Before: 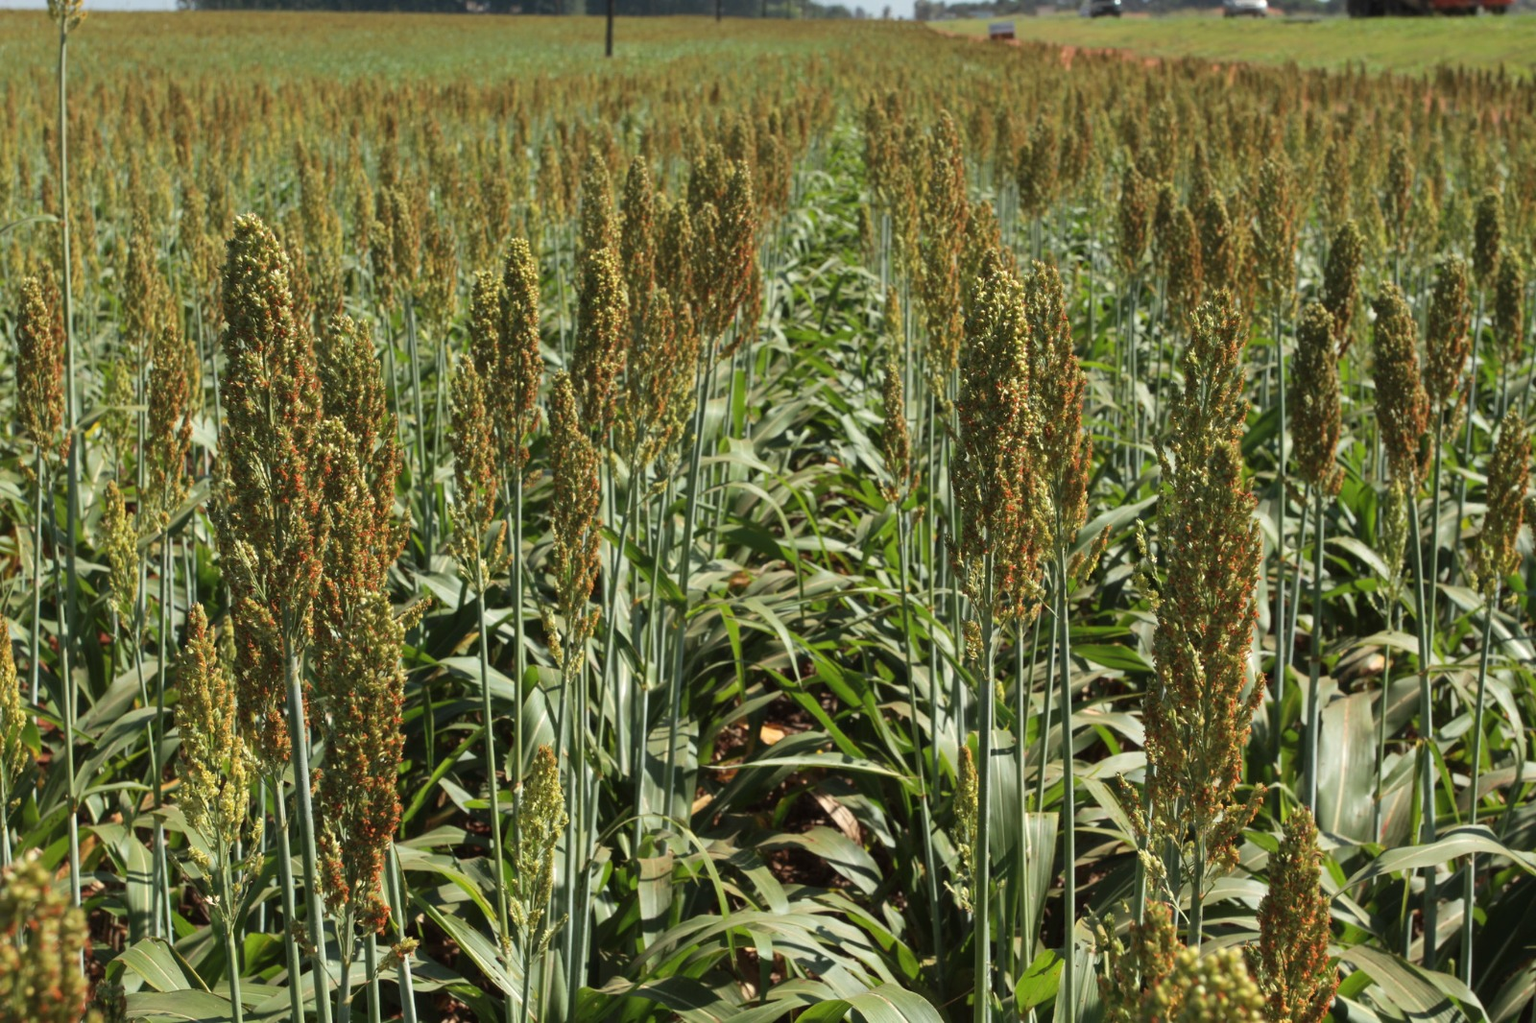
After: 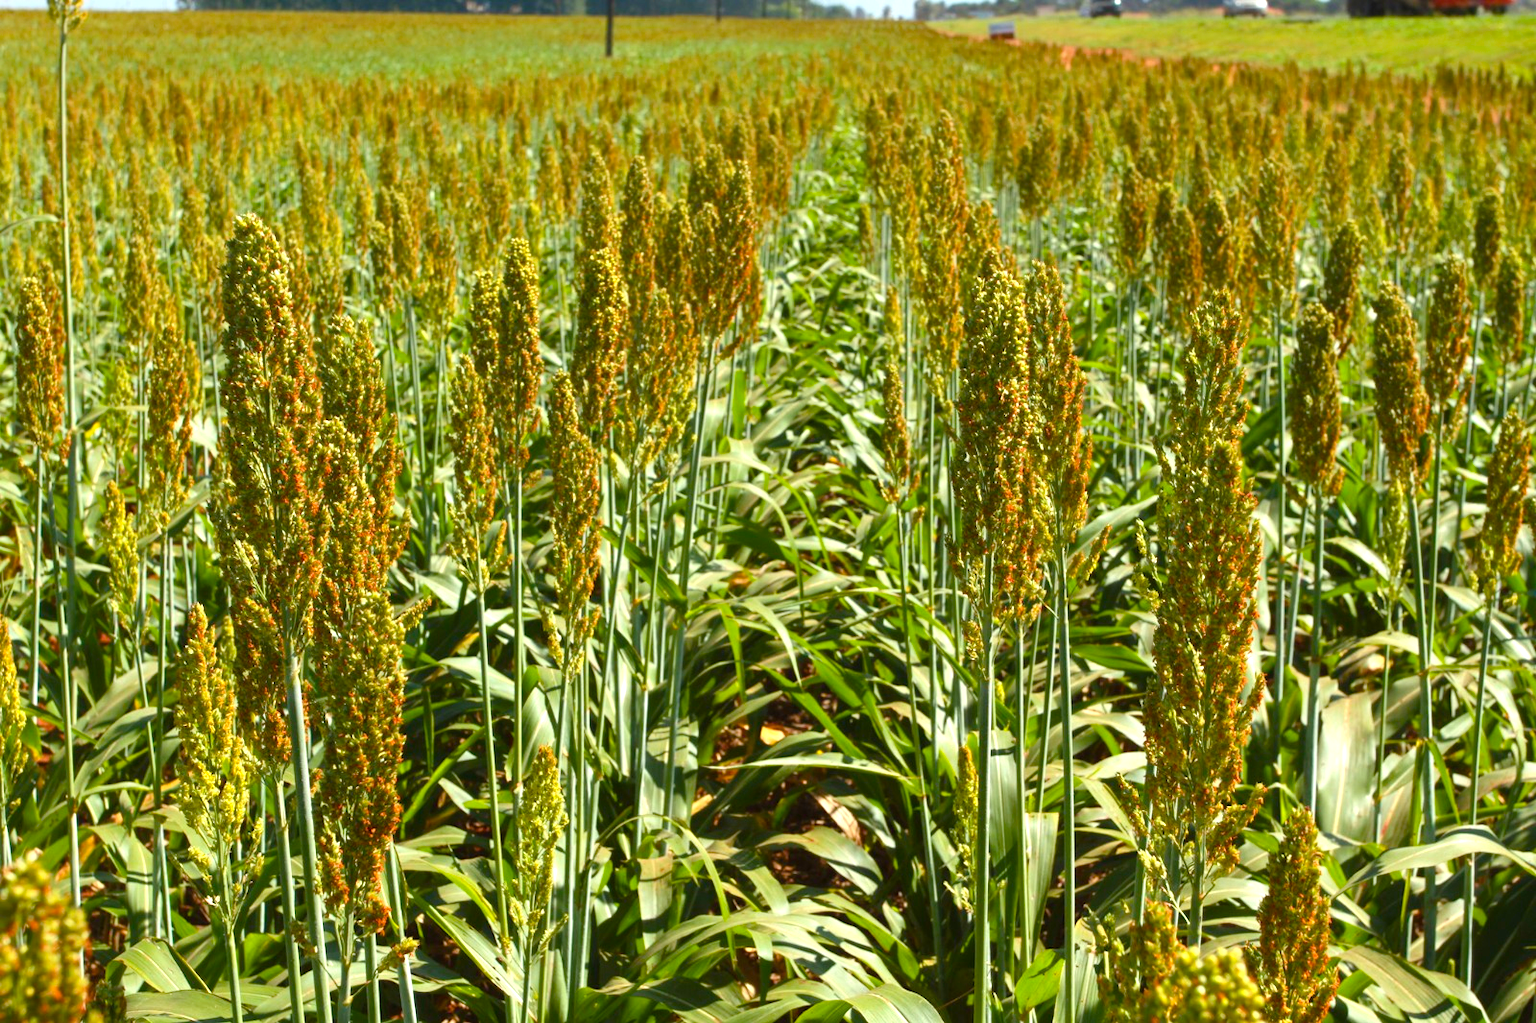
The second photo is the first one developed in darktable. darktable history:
color balance rgb: perceptual saturation grading › global saturation 20%, perceptual saturation grading › highlights -25%, perceptual saturation grading › shadows 25%, global vibrance 50%
exposure: black level correction 0, exposure 0.7 EV, compensate exposure bias true, compensate highlight preservation false
